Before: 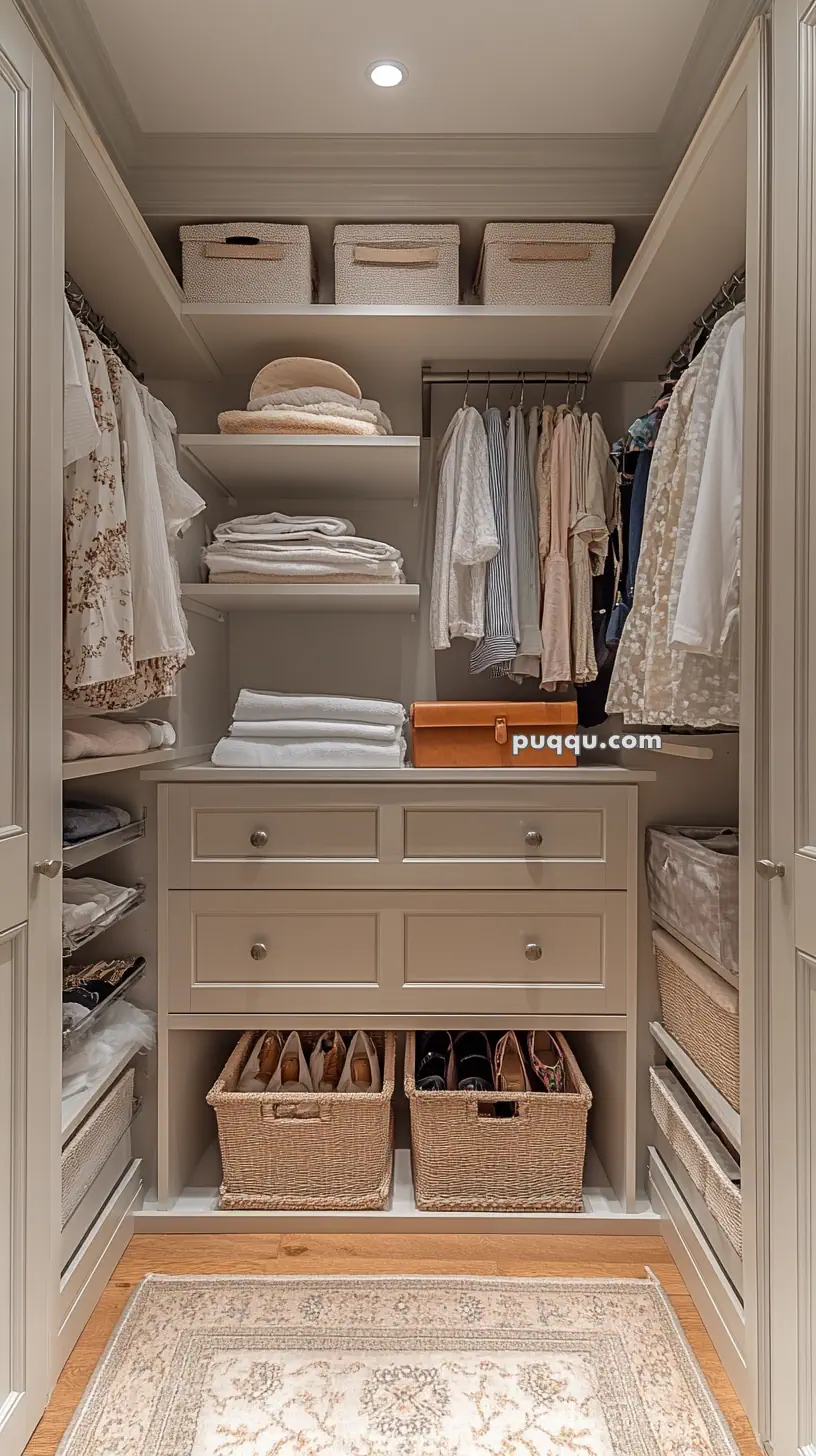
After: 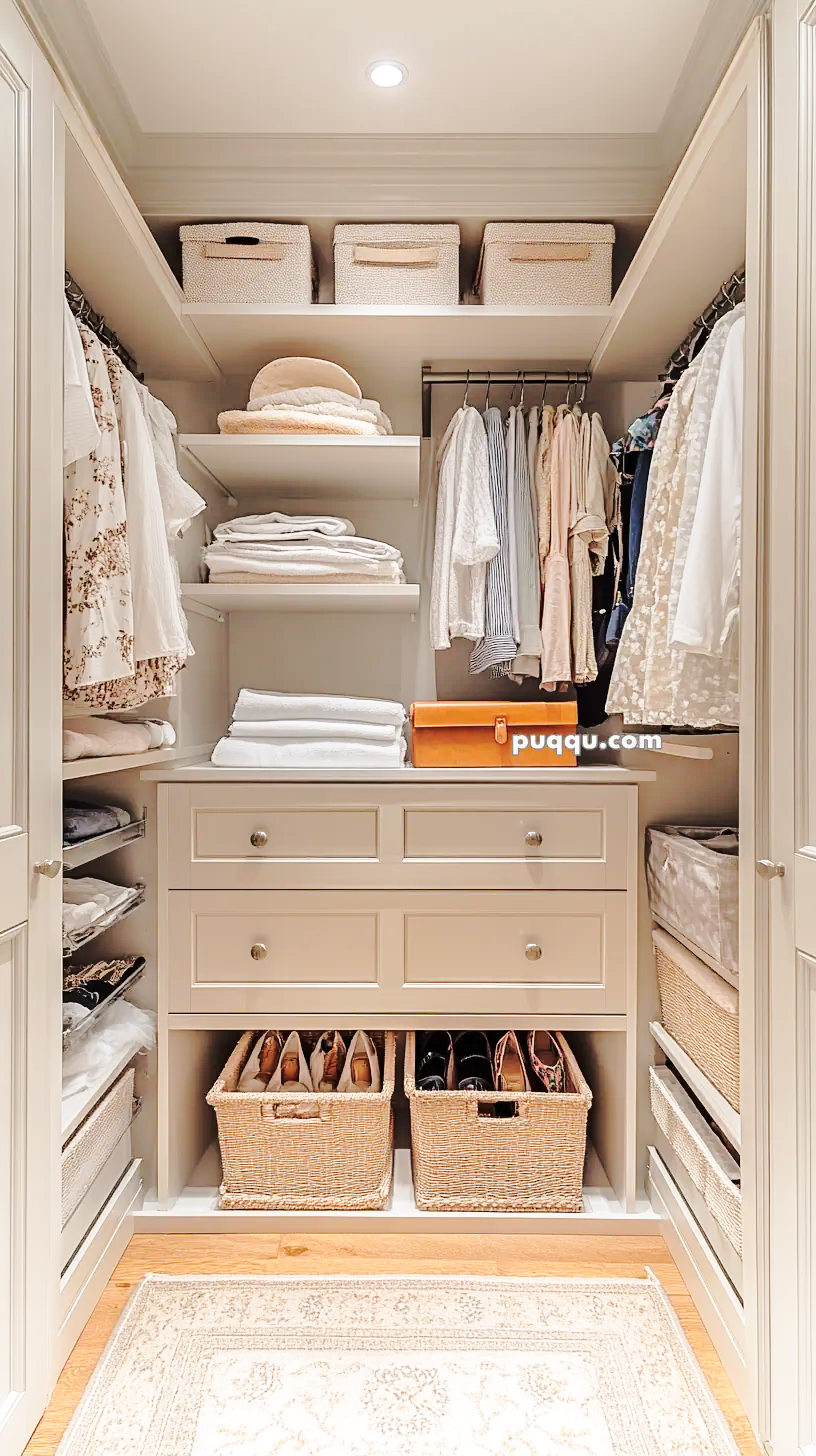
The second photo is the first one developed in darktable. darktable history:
tone curve: curves: ch0 [(0, 0) (0.003, 0.003) (0.011, 0.014) (0.025, 0.027) (0.044, 0.044) (0.069, 0.064) (0.1, 0.108) (0.136, 0.153) (0.177, 0.208) (0.224, 0.275) (0.277, 0.349) (0.335, 0.422) (0.399, 0.492) (0.468, 0.557) (0.543, 0.617) (0.623, 0.682) (0.709, 0.745) (0.801, 0.826) (0.898, 0.916) (1, 1)], color space Lab, independent channels, preserve colors none
contrast brightness saturation: saturation -0.062
tone equalizer: mask exposure compensation -0.505 EV
base curve: curves: ch0 [(0, 0) (0.032, 0.037) (0.105, 0.228) (0.435, 0.76) (0.856, 0.983) (1, 1)], preserve colors none
